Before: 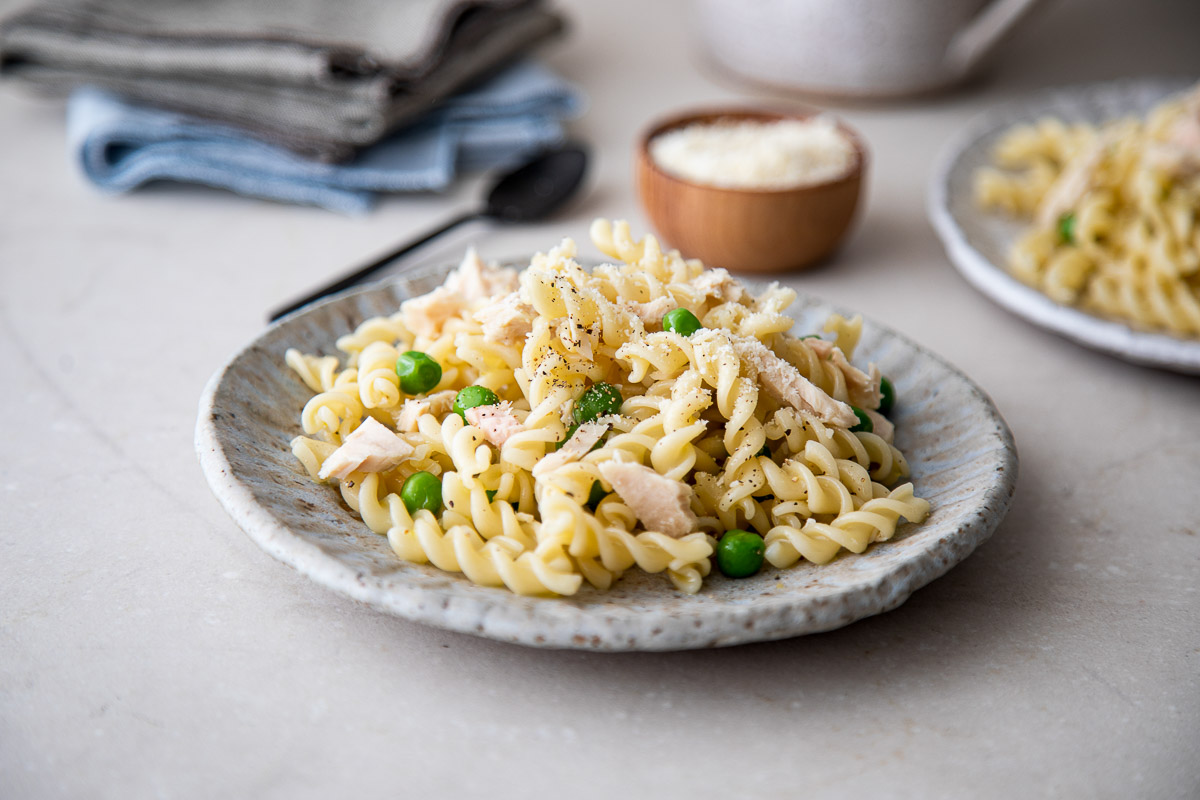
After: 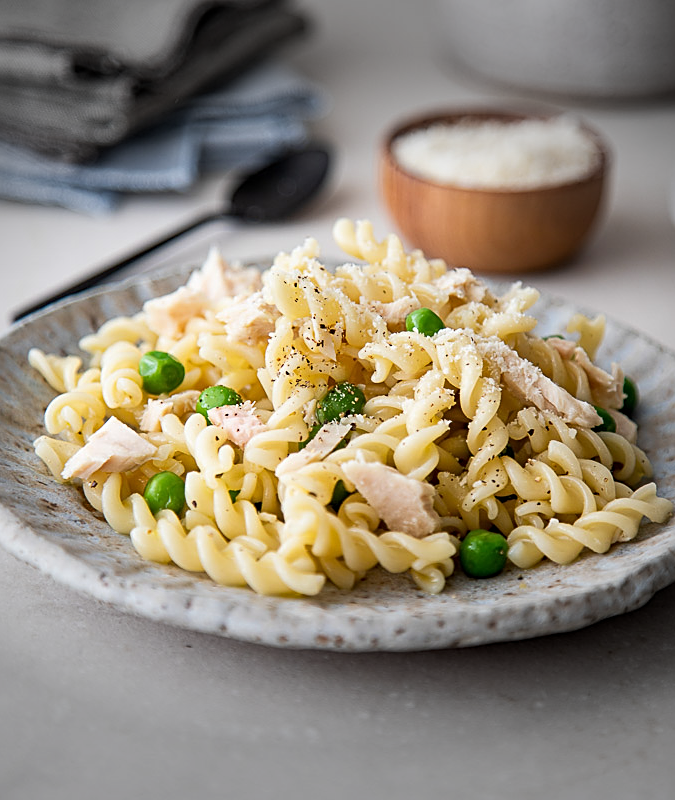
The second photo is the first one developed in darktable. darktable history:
vignetting: fall-off start 79.43%, saturation -0.649, width/height ratio 1.327, unbound false
sharpen: on, module defaults
crop: left 21.496%, right 22.254%
